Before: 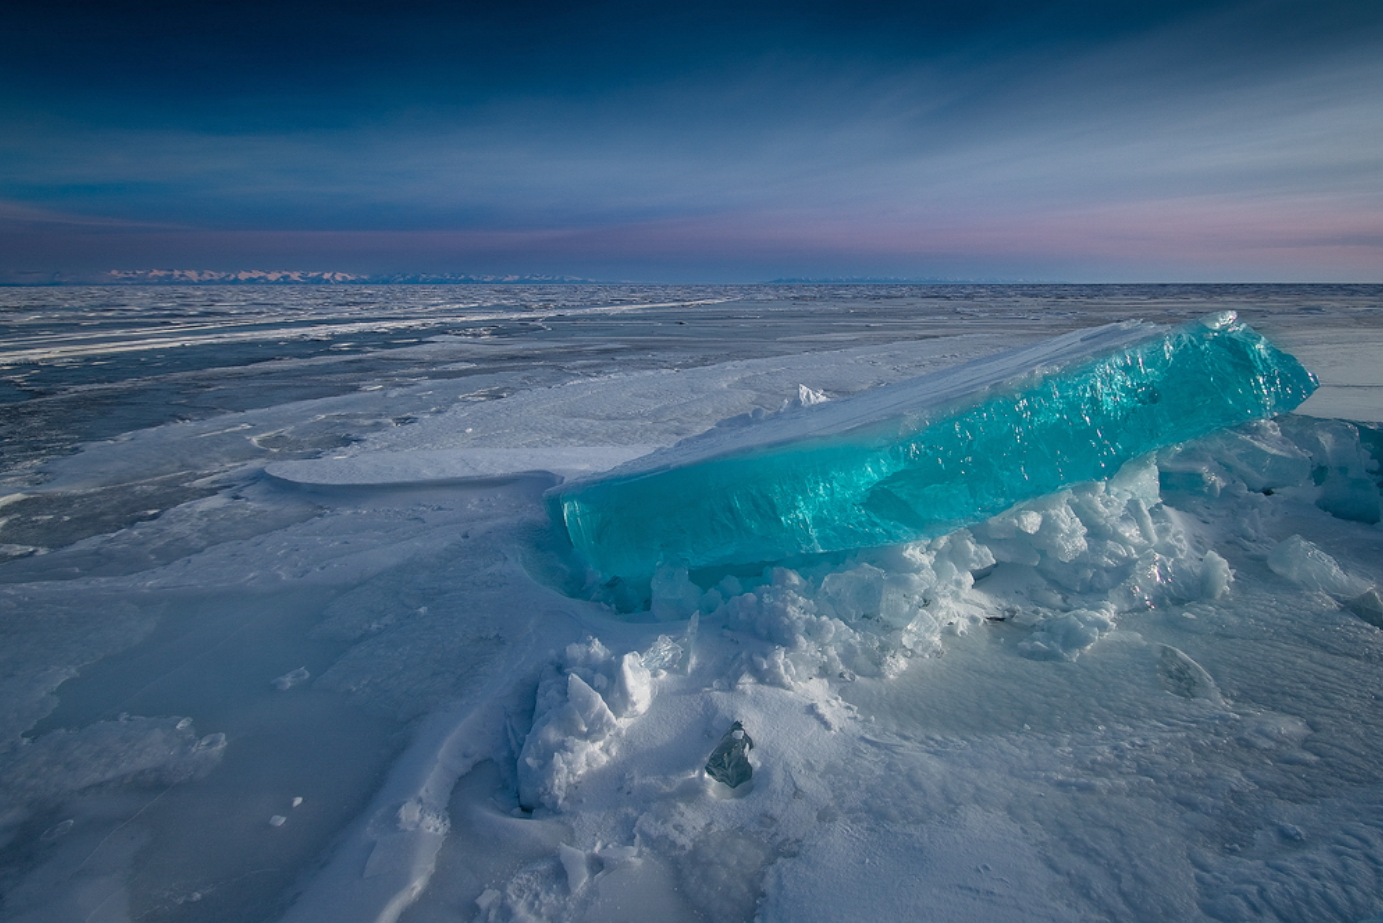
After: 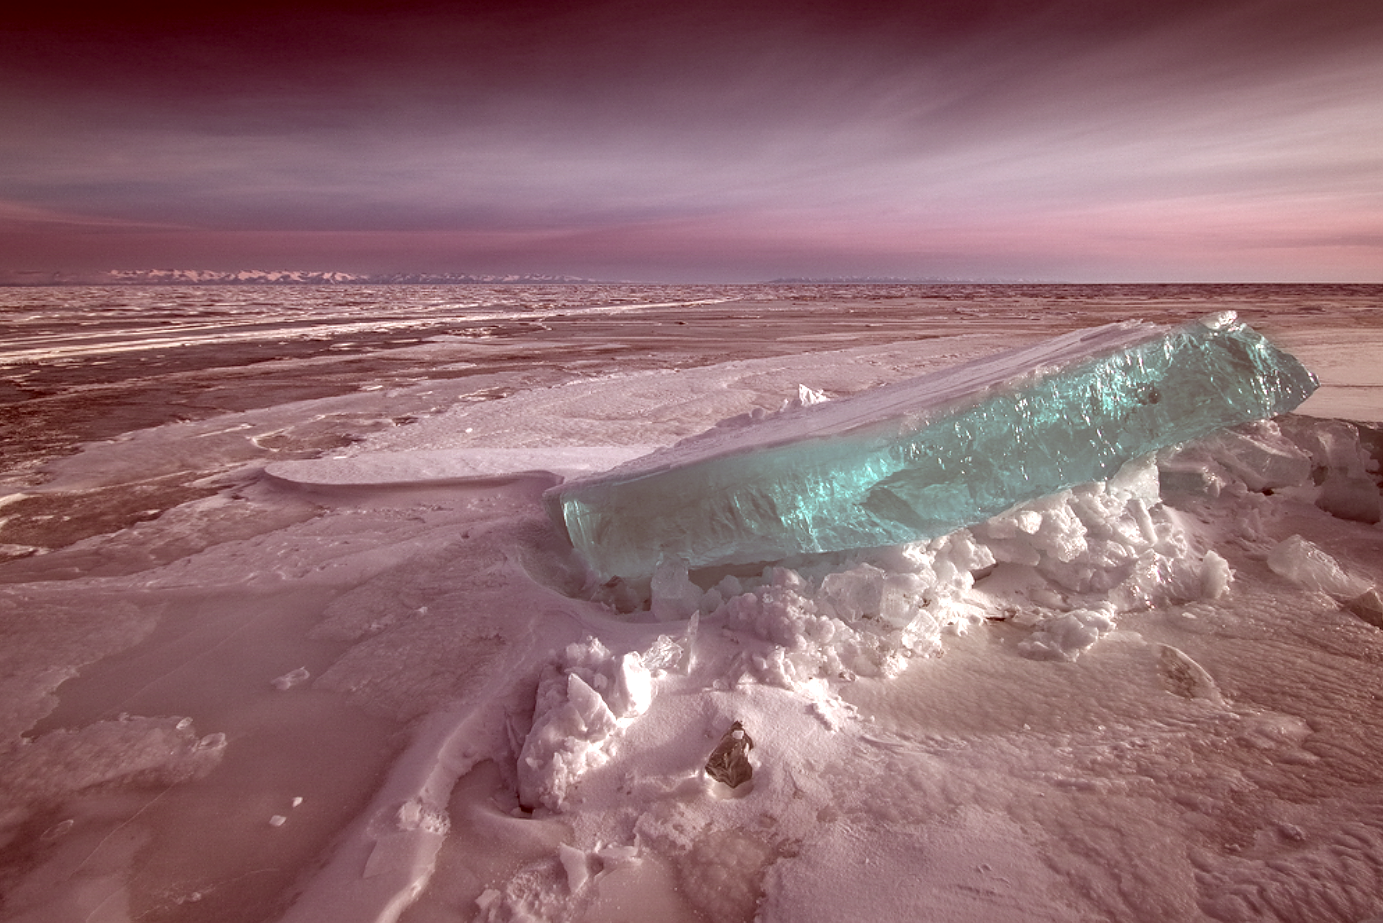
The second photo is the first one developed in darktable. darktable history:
color correction: highlights a* 9.34, highlights b* 8.94, shadows a* 39.68, shadows b* 39.59, saturation 0.818
tone equalizer: -8 EV -0.425 EV, -7 EV -0.389 EV, -6 EV -0.318 EV, -5 EV -0.245 EV, -3 EV 0.22 EV, -2 EV 0.322 EV, -1 EV 0.388 EV, +0 EV 0.431 EV
local contrast: detail 142%
exposure: exposure 0.203 EV, compensate highlight preservation false
